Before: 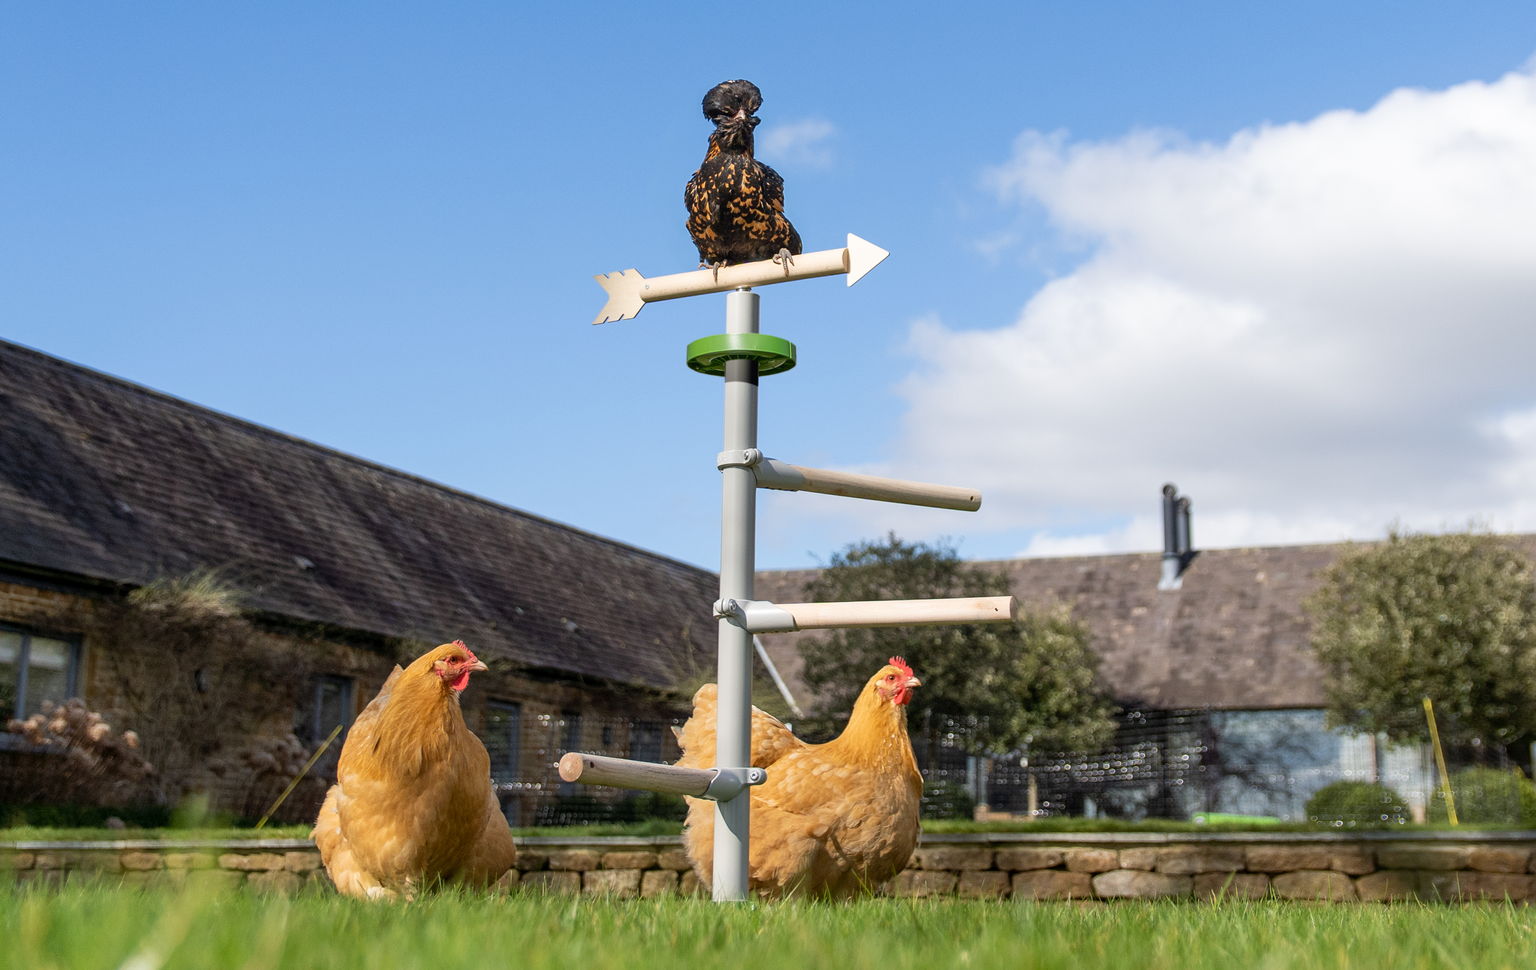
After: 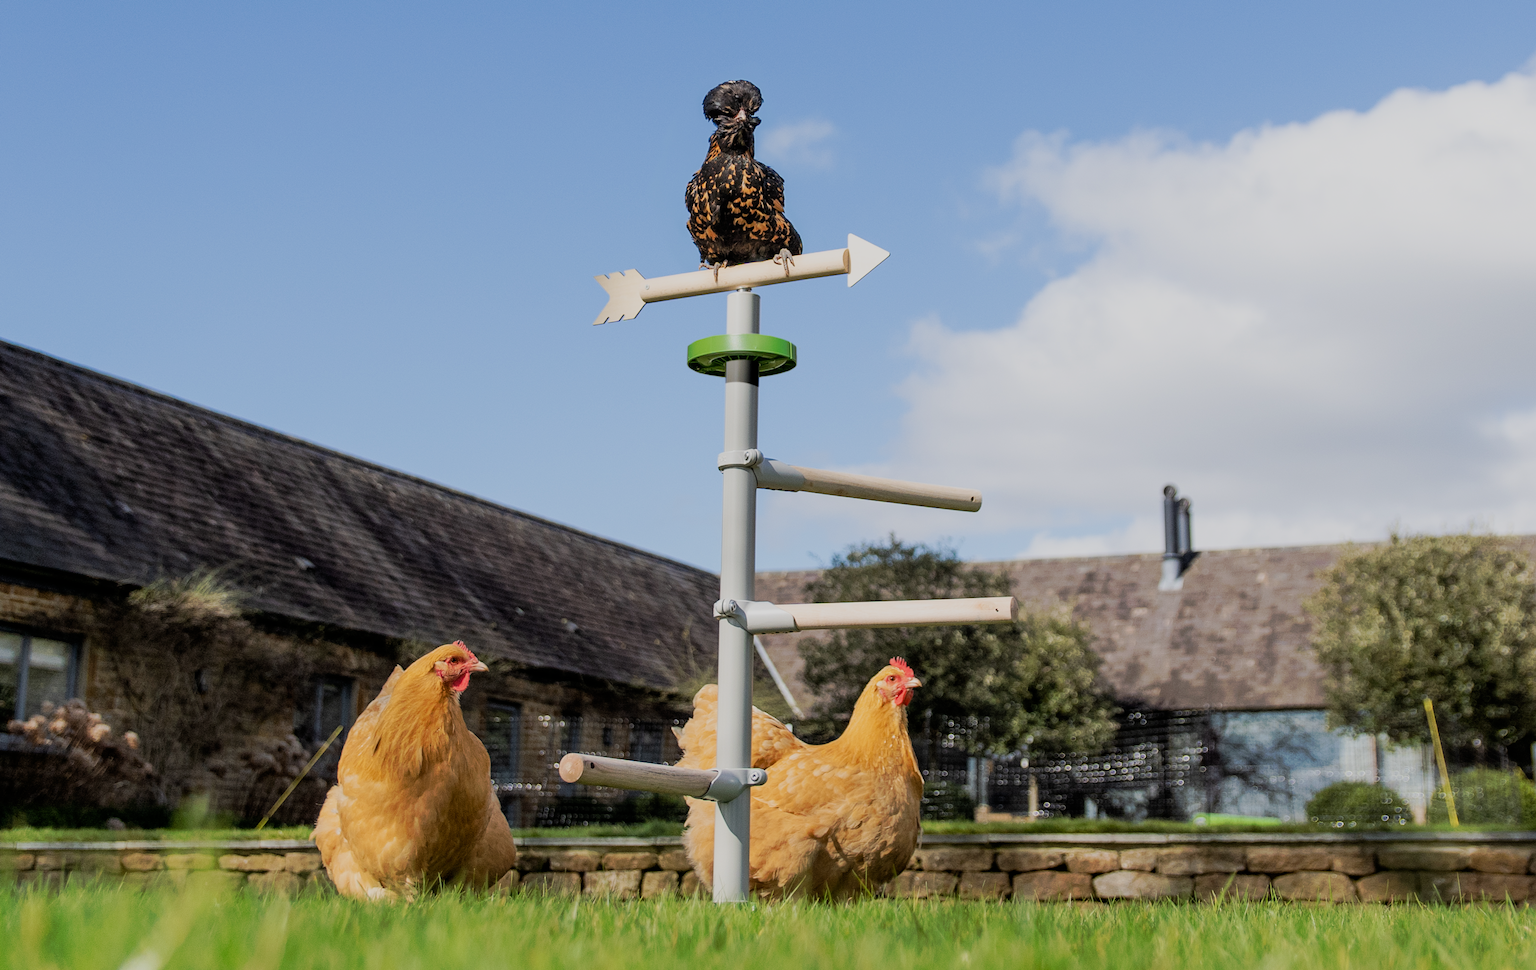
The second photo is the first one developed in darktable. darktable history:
filmic rgb: black relative exposure -7.65 EV, white relative exposure 4.56 EV, hardness 3.61
tone curve: curves: ch0 [(0, 0) (0.003, 0.003) (0.011, 0.011) (0.025, 0.025) (0.044, 0.044) (0.069, 0.069) (0.1, 0.099) (0.136, 0.135) (0.177, 0.177) (0.224, 0.224) (0.277, 0.276) (0.335, 0.334) (0.399, 0.398) (0.468, 0.467) (0.543, 0.565) (0.623, 0.641) (0.709, 0.723) (0.801, 0.81) (0.898, 0.902) (1, 1)], preserve colors none
